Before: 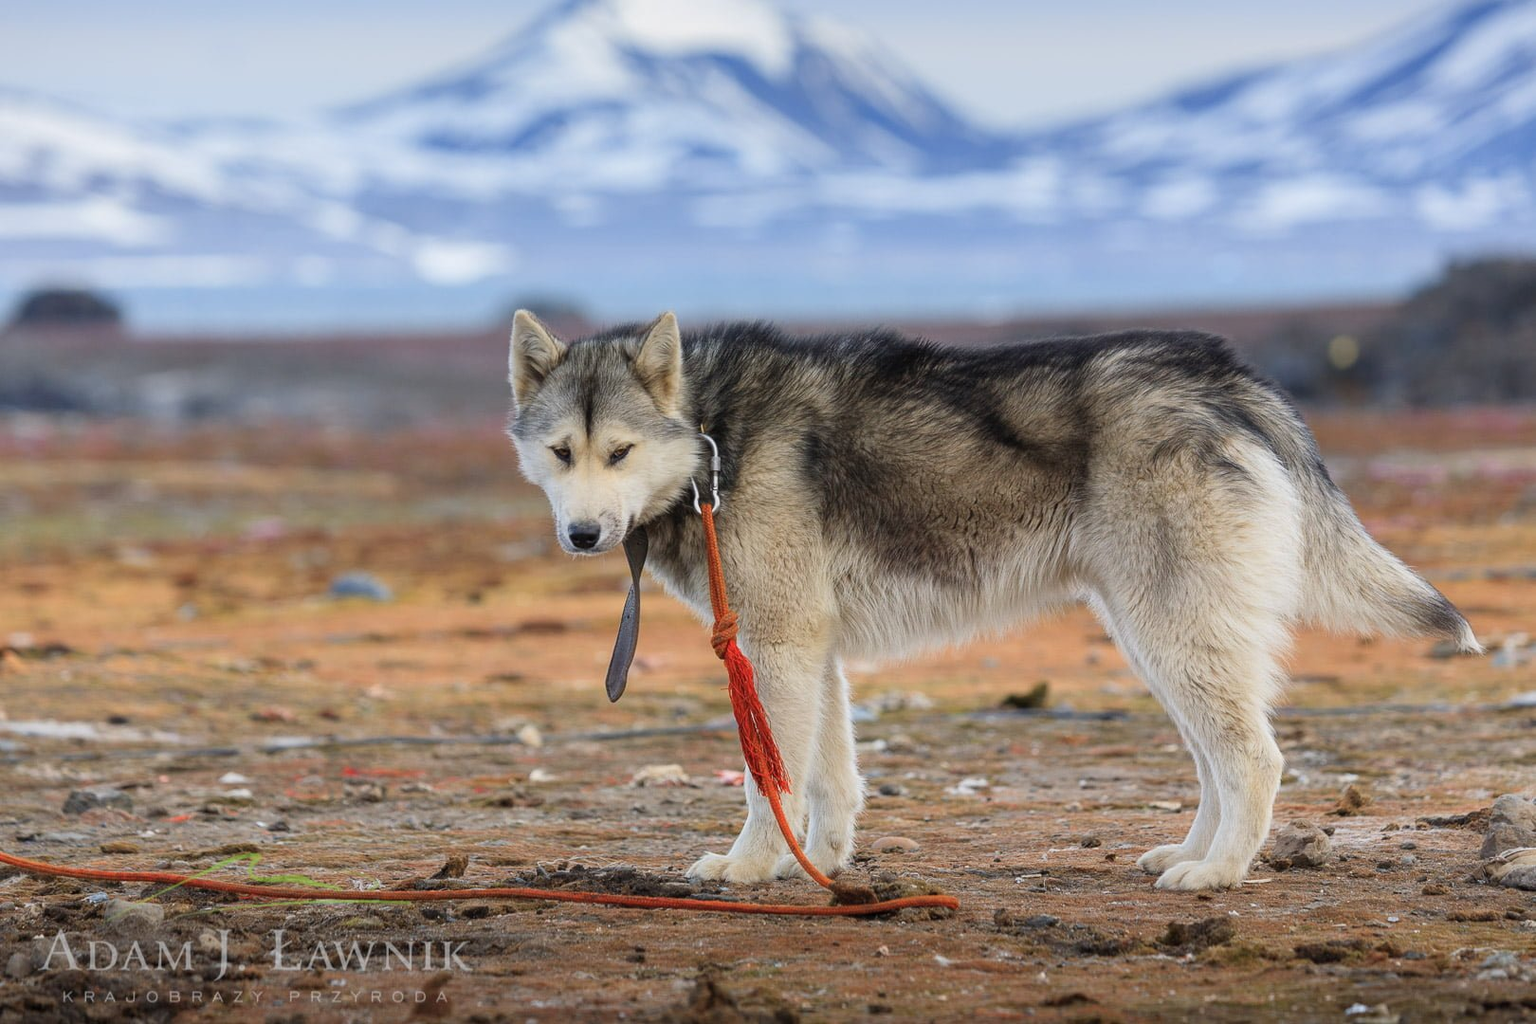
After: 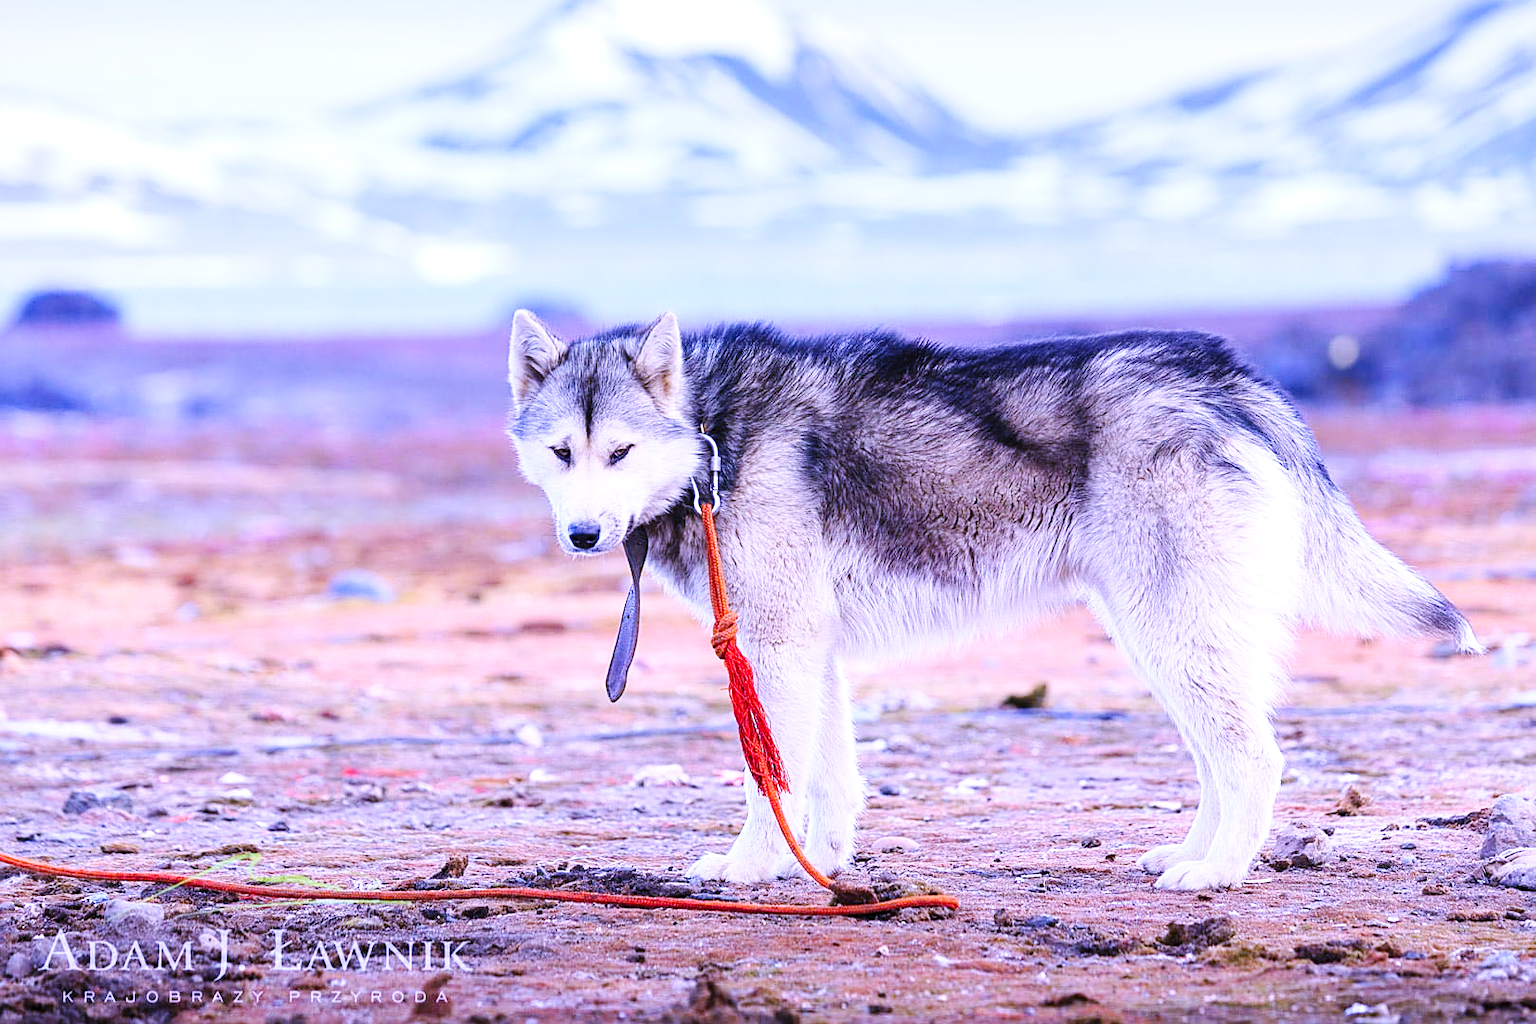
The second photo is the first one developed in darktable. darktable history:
color correction: saturation 0.99
sharpen: on, module defaults
exposure: exposure 0.7 EV, compensate highlight preservation false
base curve: curves: ch0 [(0, 0) (0.032, 0.025) (0.121, 0.166) (0.206, 0.329) (0.605, 0.79) (1, 1)], preserve colors none
color balance rgb: linear chroma grading › global chroma 6.48%, perceptual saturation grading › global saturation 12.96%, global vibrance 6.02%
white balance: red 0.98, blue 1.61
